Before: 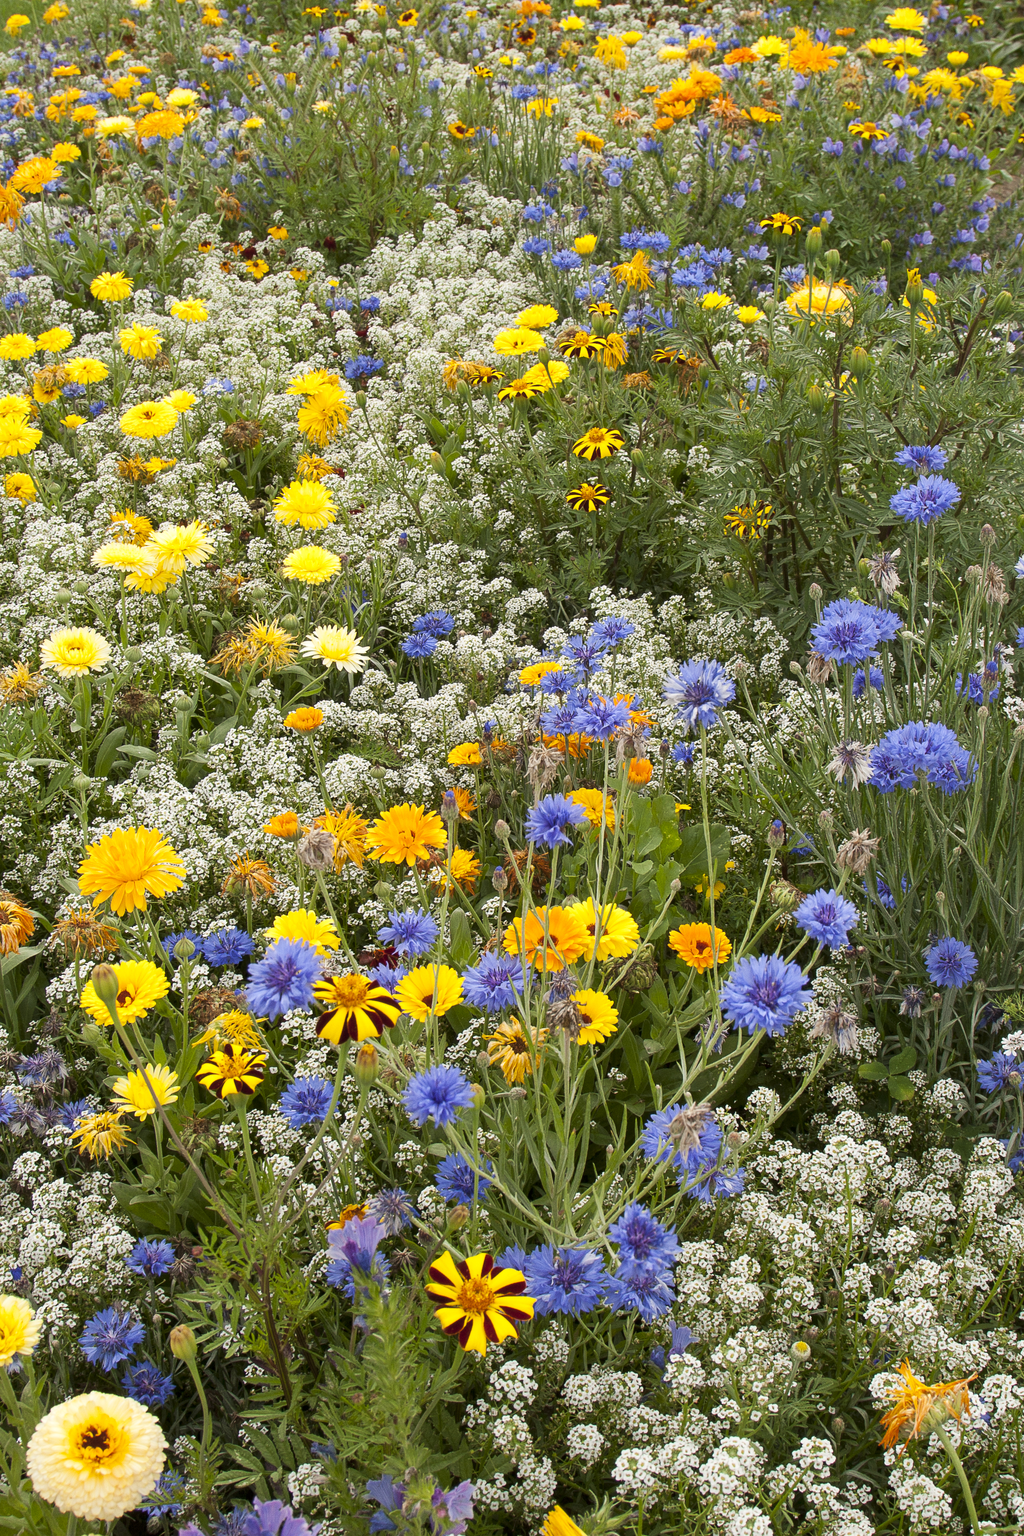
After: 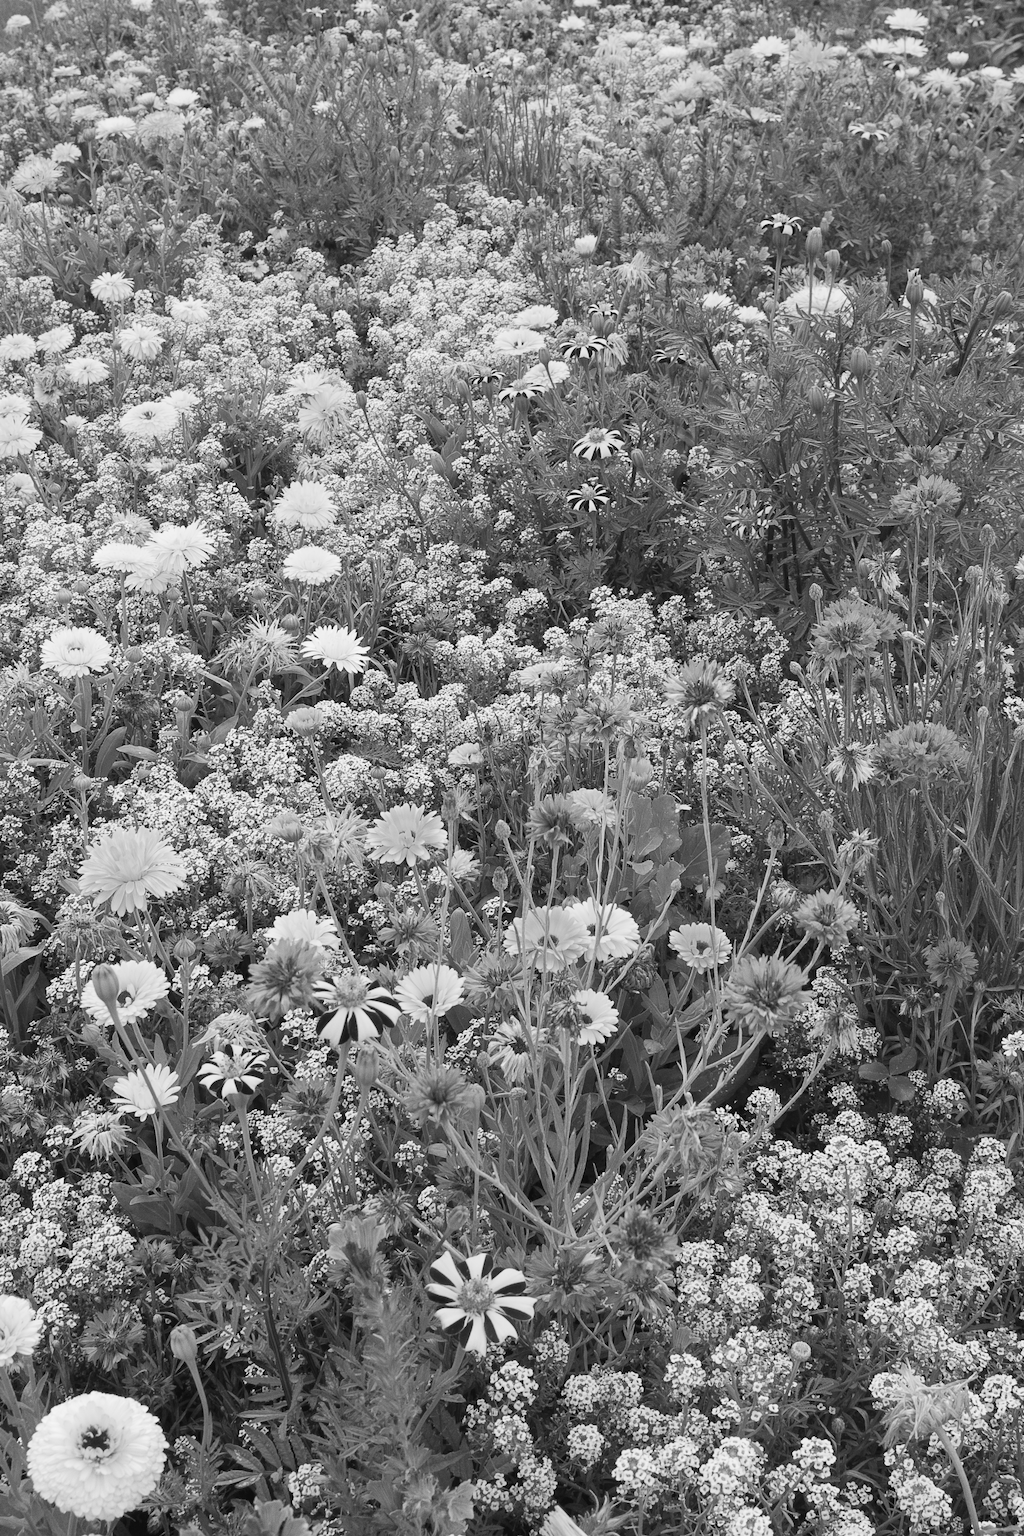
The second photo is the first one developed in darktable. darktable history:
color balance: lift [1.004, 1.002, 1.002, 0.998], gamma [1, 1.007, 1.002, 0.993], gain [1, 0.977, 1.013, 1.023], contrast -3.64%
monochrome: on, module defaults
